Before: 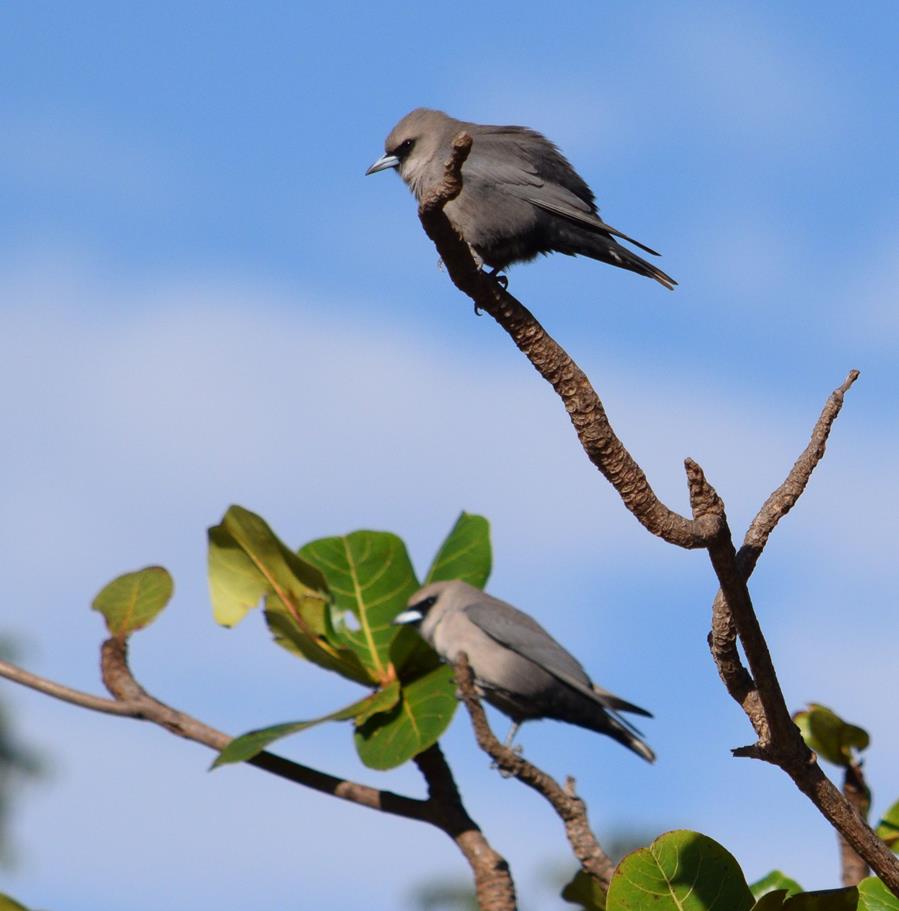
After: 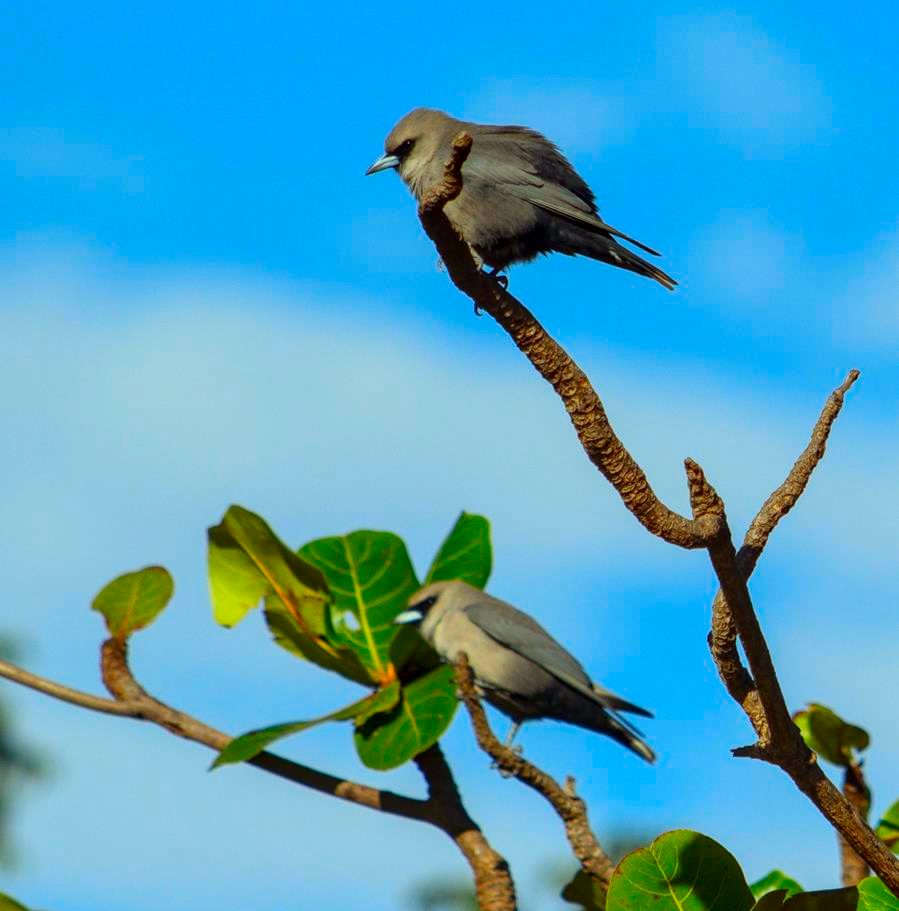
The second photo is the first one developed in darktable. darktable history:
color correction: highlights a* -10.77, highlights b* 9.8, saturation 1.72
local contrast: on, module defaults
